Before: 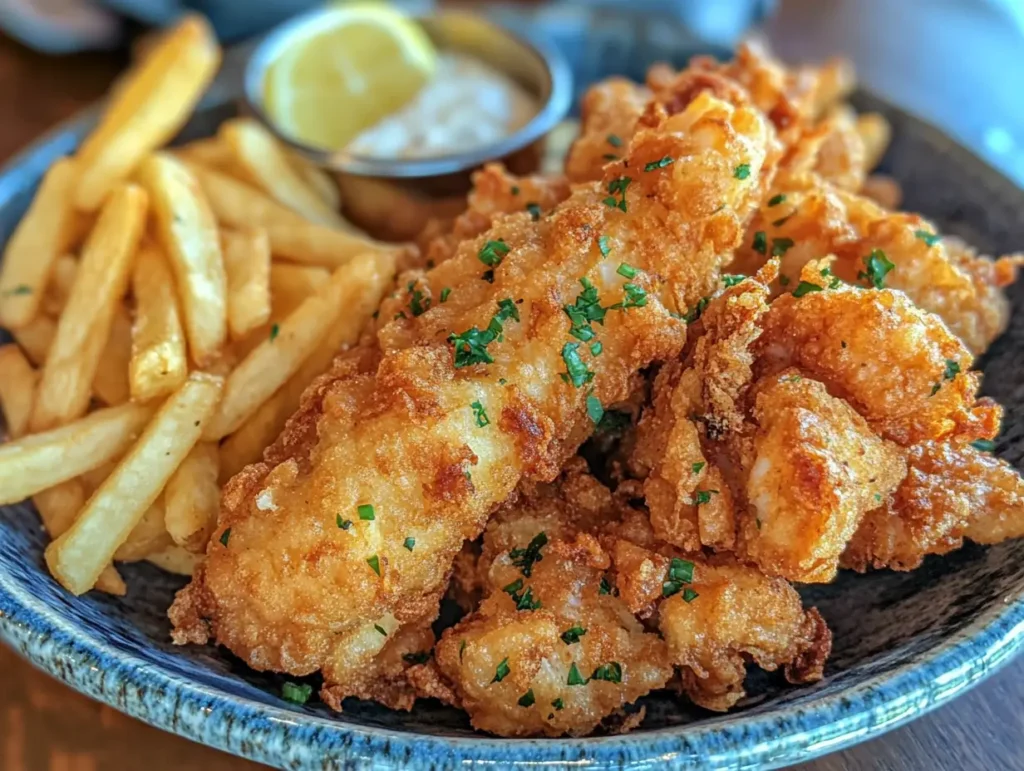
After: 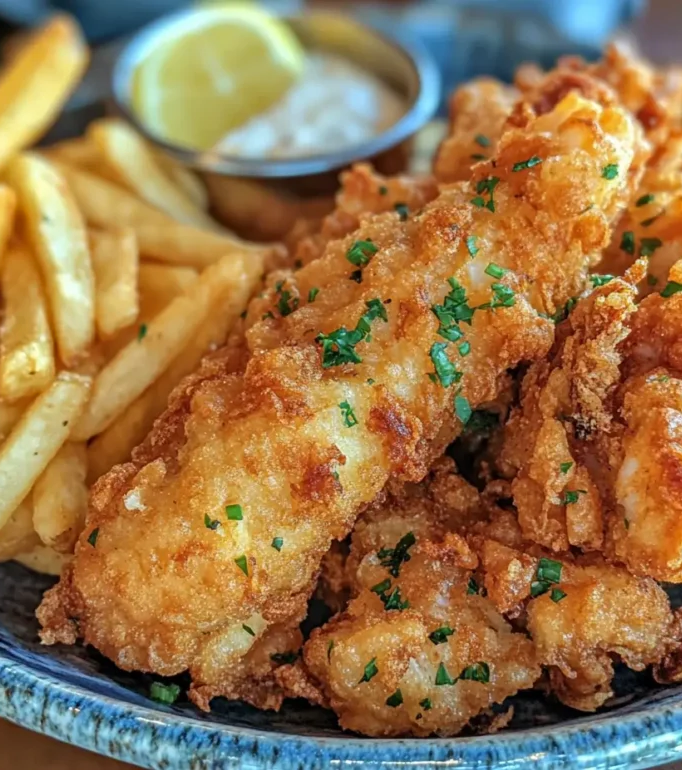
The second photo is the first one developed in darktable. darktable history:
shadows and highlights: soften with gaussian
crop and rotate: left 12.905%, right 20.408%
